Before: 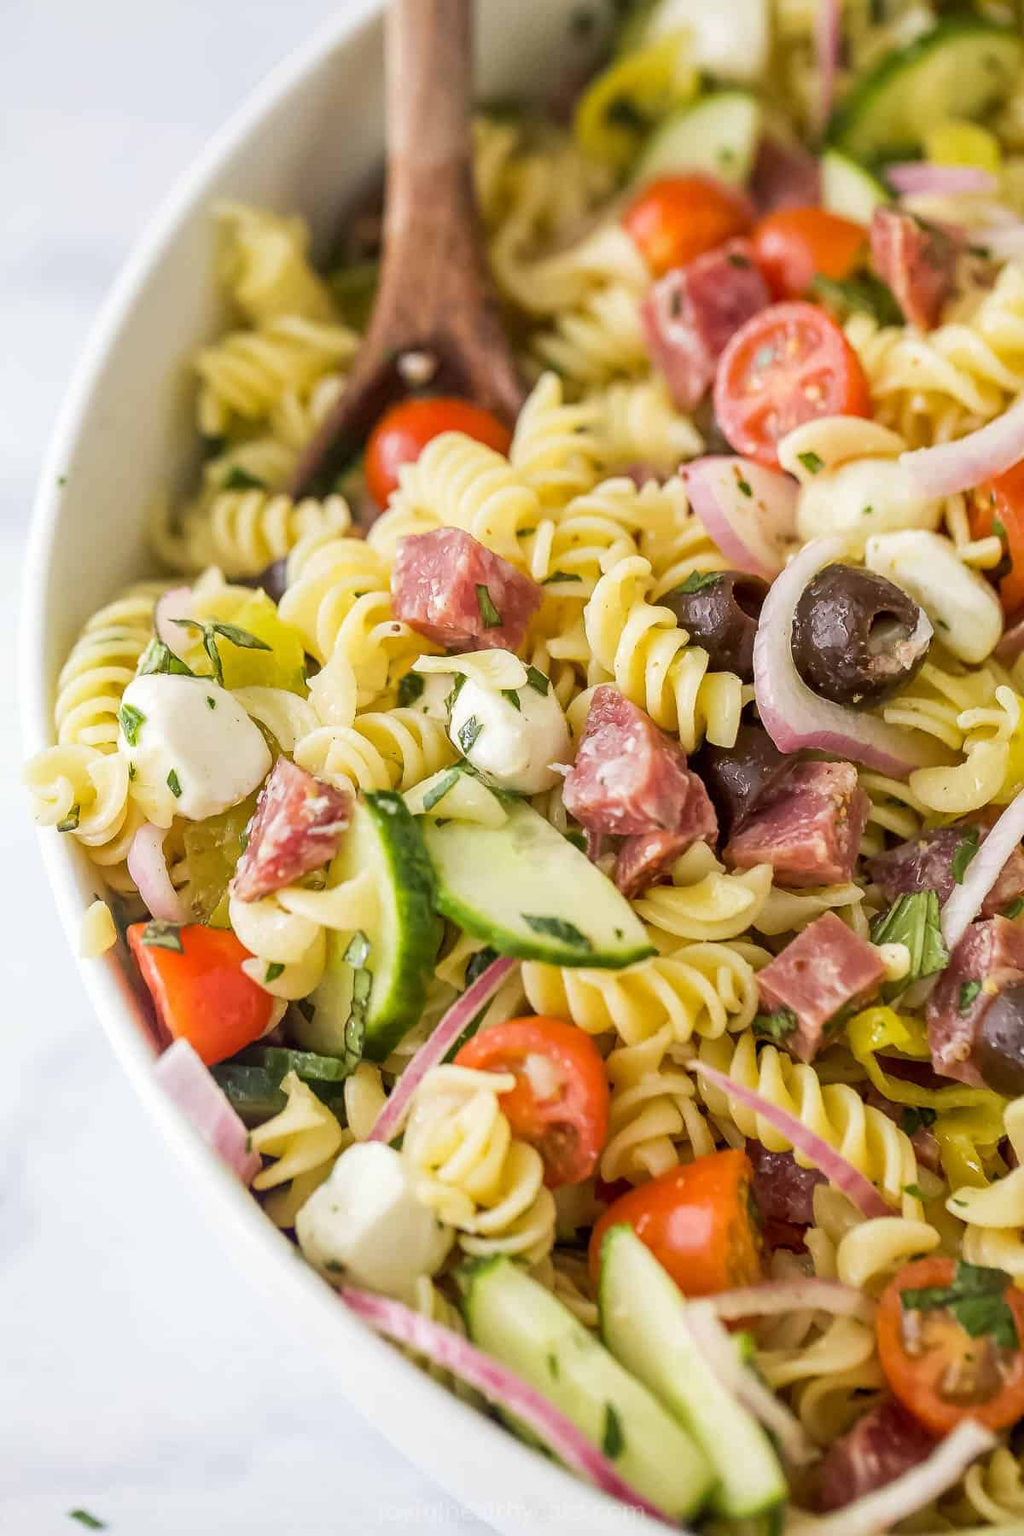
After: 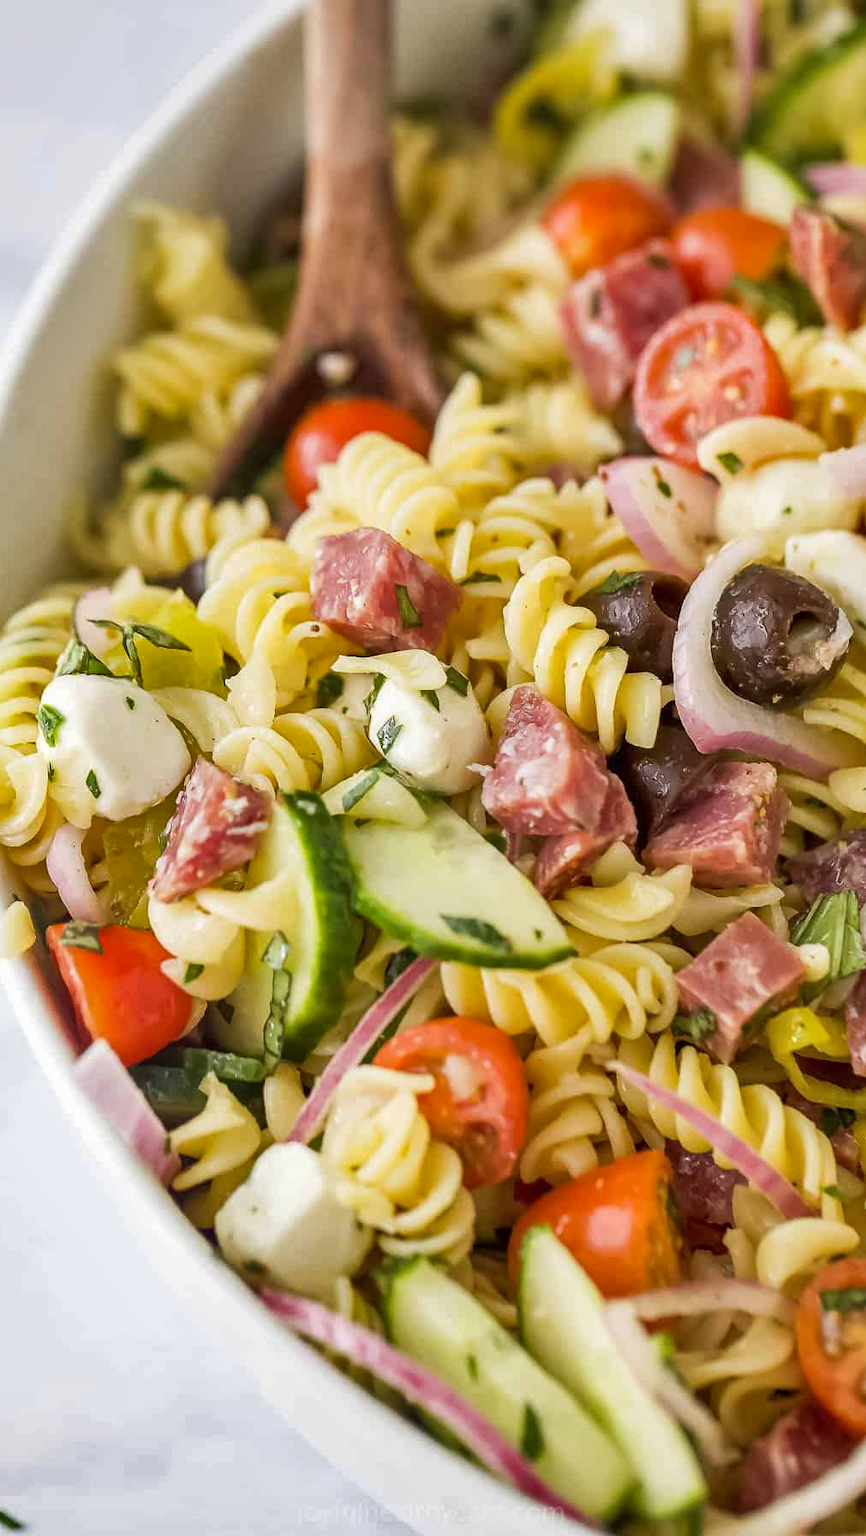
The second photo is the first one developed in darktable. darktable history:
crop: left 7.966%, right 7.375%
shadows and highlights: soften with gaussian
